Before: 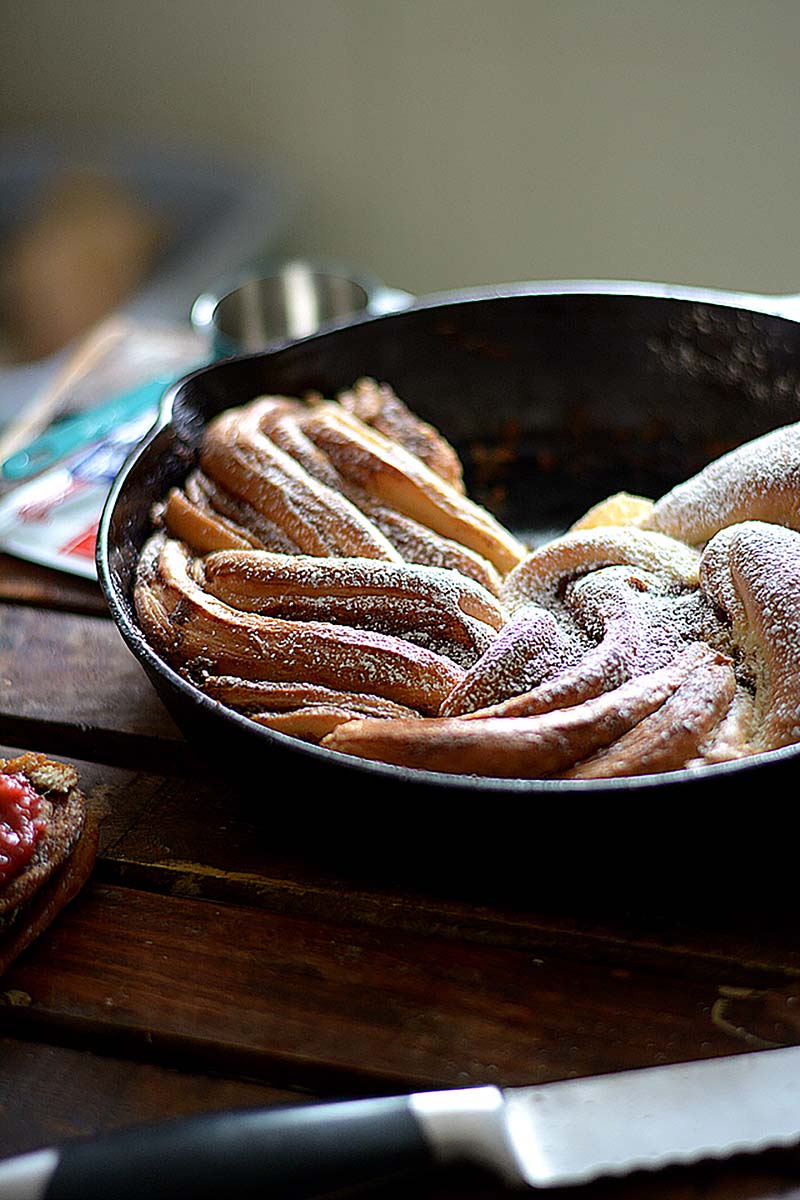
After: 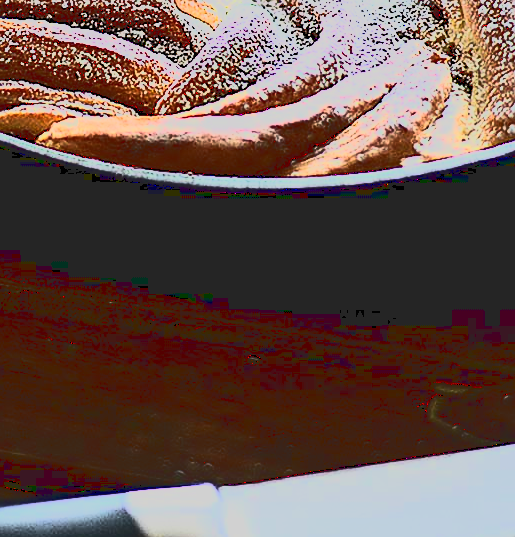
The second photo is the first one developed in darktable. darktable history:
crop and rotate: left 35.509%, top 50.238%, bottom 4.934%
sharpen: amount 0.2
rgb curve: curves: ch0 [(0, 0) (0.21, 0.15) (0.24, 0.21) (0.5, 0.75) (0.75, 0.96) (0.89, 0.99) (1, 1)]; ch1 [(0, 0.02) (0.21, 0.13) (0.25, 0.2) (0.5, 0.67) (0.75, 0.9) (0.89, 0.97) (1, 1)]; ch2 [(0, 0.02) (0.21, 0.13) (0.25, 0.2) (0.5, 0.67) (0.75, 0.9) (0.89, 0.97) (1, 1)], compensate middle gray true
tone curve: curves: ch0 [(0, 0.148) (0.191, 0.225) (0.39, 0.373) (0.669, 0.716) (0.847, 0.818) (1, 0.839)]
